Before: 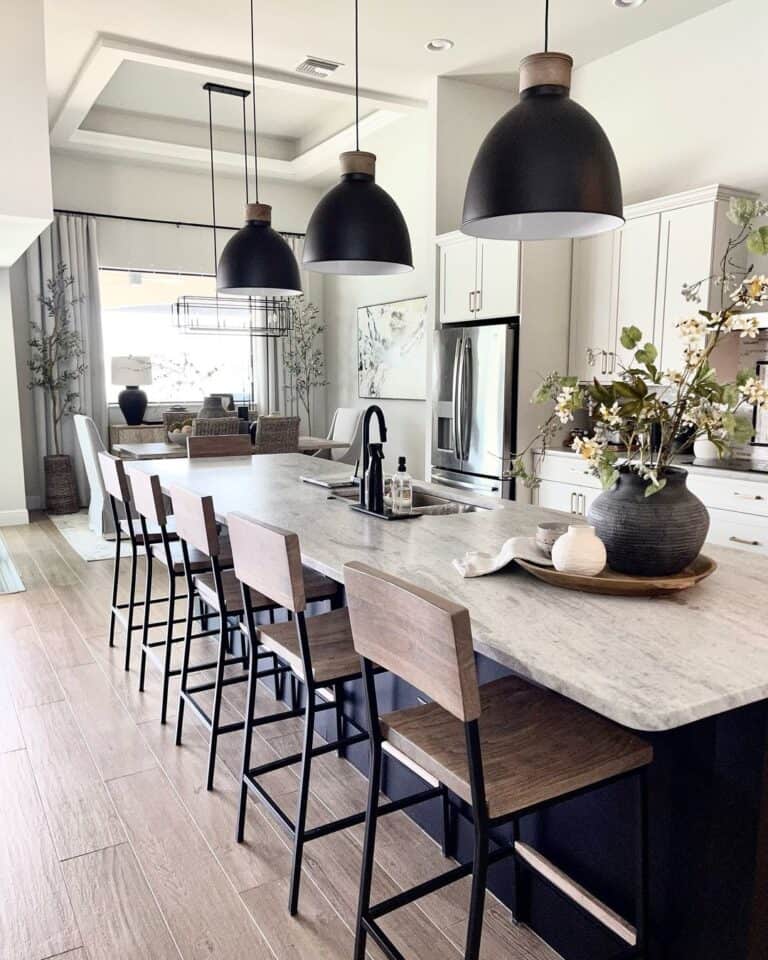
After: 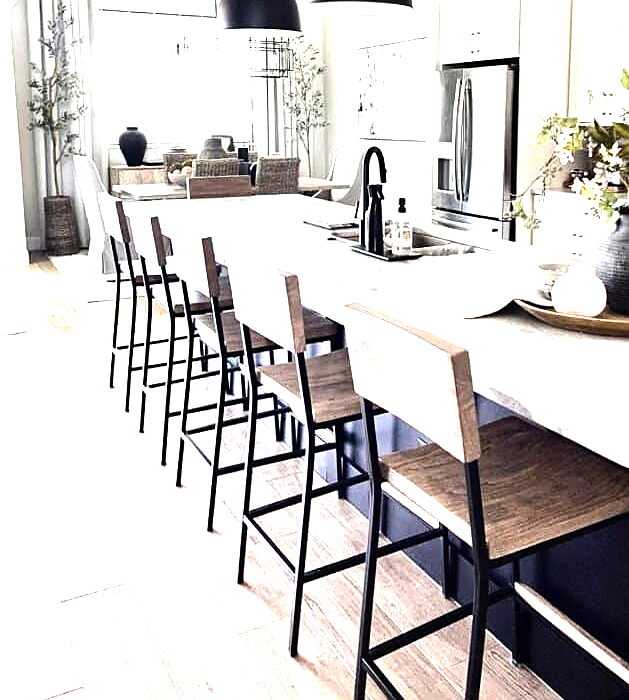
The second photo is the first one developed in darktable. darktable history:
crop: top 27.025%, right 18.03%
exposure: black level correction 0, exposure 1.097 EV, compensate exposure bias true, compensate highlight preservation false
tone equalizer: -8 EV -0.735 EV, -7 EV -0.732 EV, -6 EV -0.622 EV, -5 EV -0.39 EV, -3 EV 0.375 EV, -2 EV 0.6 EV, -1 EV 0.675 EV, +0 EV 0.734 EV, edges refinement/feathering 500, mask exposure compensation -1.57 EV, preserve details no
sharpen: radius 1.495, amount 0.394, threshold 1.158
